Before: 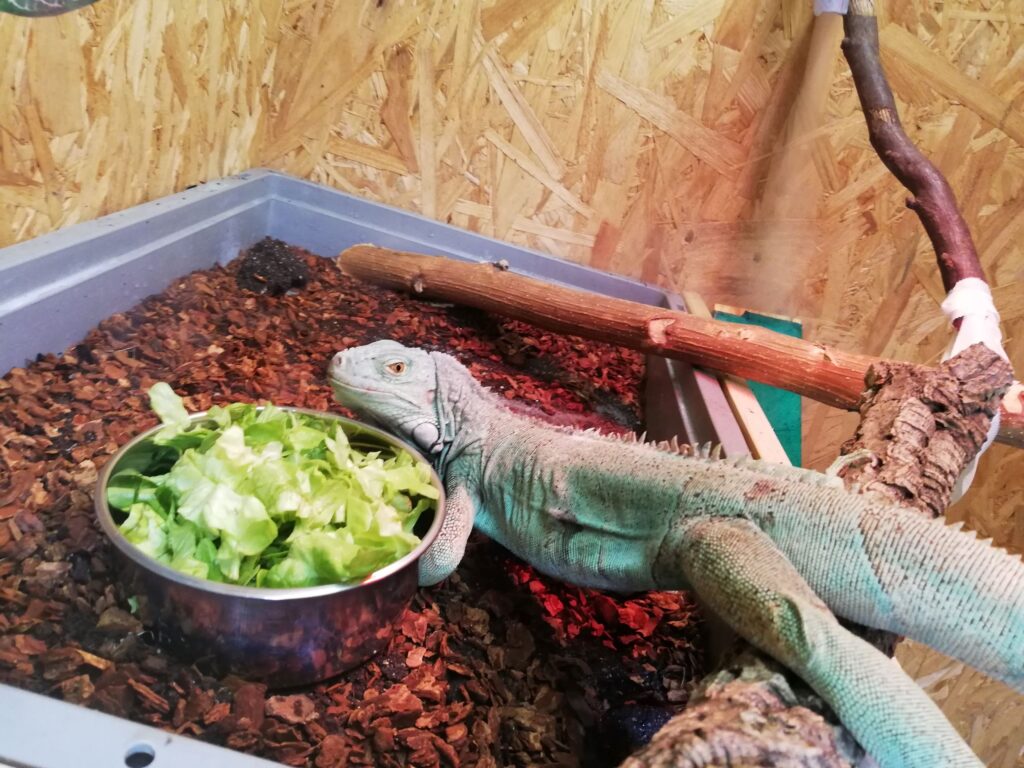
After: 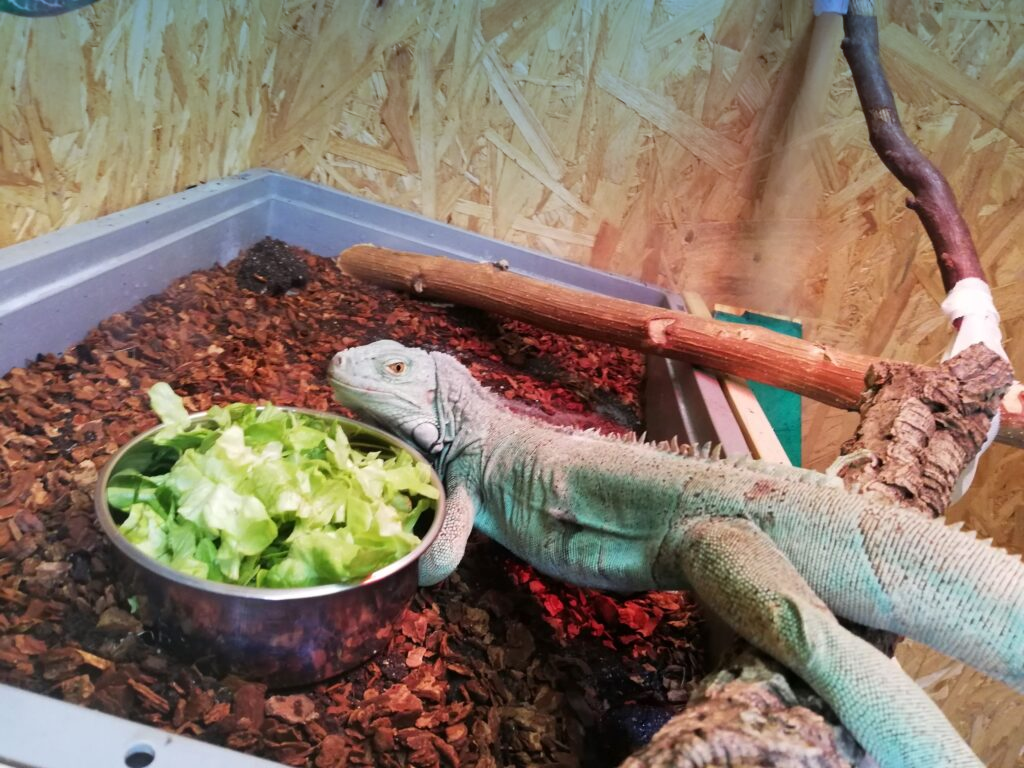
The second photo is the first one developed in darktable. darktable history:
graduated density: density 2.02 EV, hardness 44%, rotation 0.374°, offset 8.21, hue 208.8°, saturation 97%
shadows and highlights: radius 334.93, shadows 63.48, highlights 6.06, compress 87.7%, highlights color adjustment 39.73%, soften with gaussian
